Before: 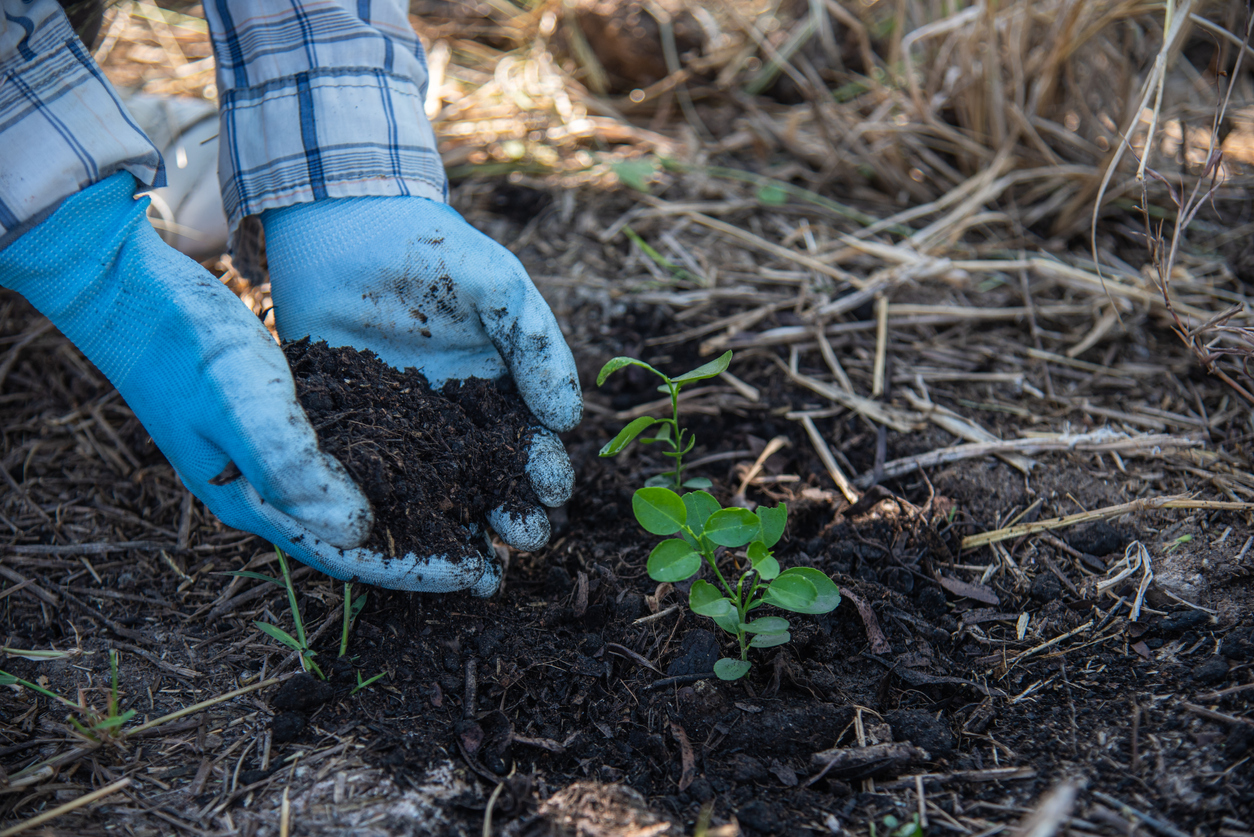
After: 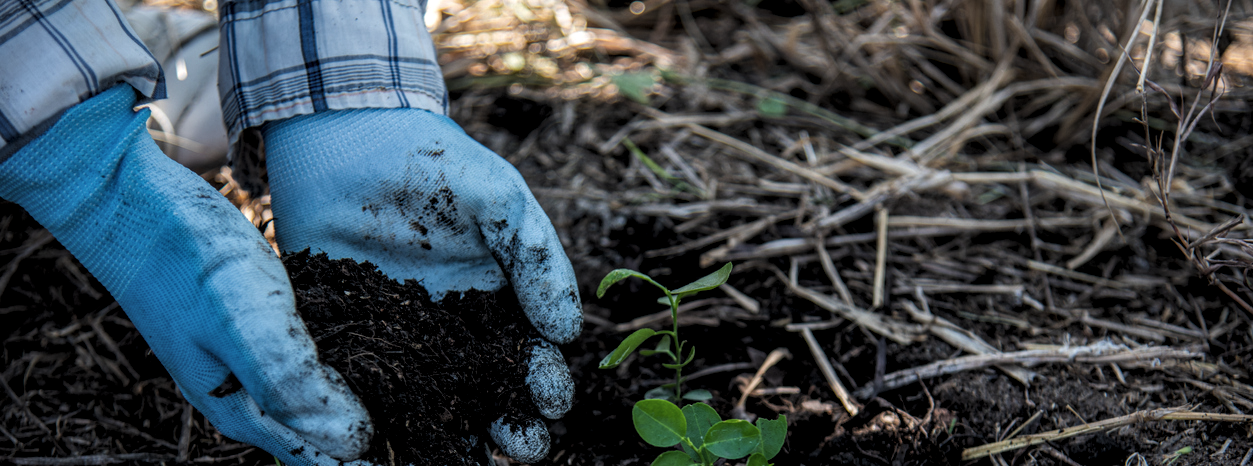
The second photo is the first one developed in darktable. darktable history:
crop and rotate: top 10.534%, bottom 33.768%
local contrast: on, module defaults
levels: white 90.67%, levels [0.116, 0.574, 1]
